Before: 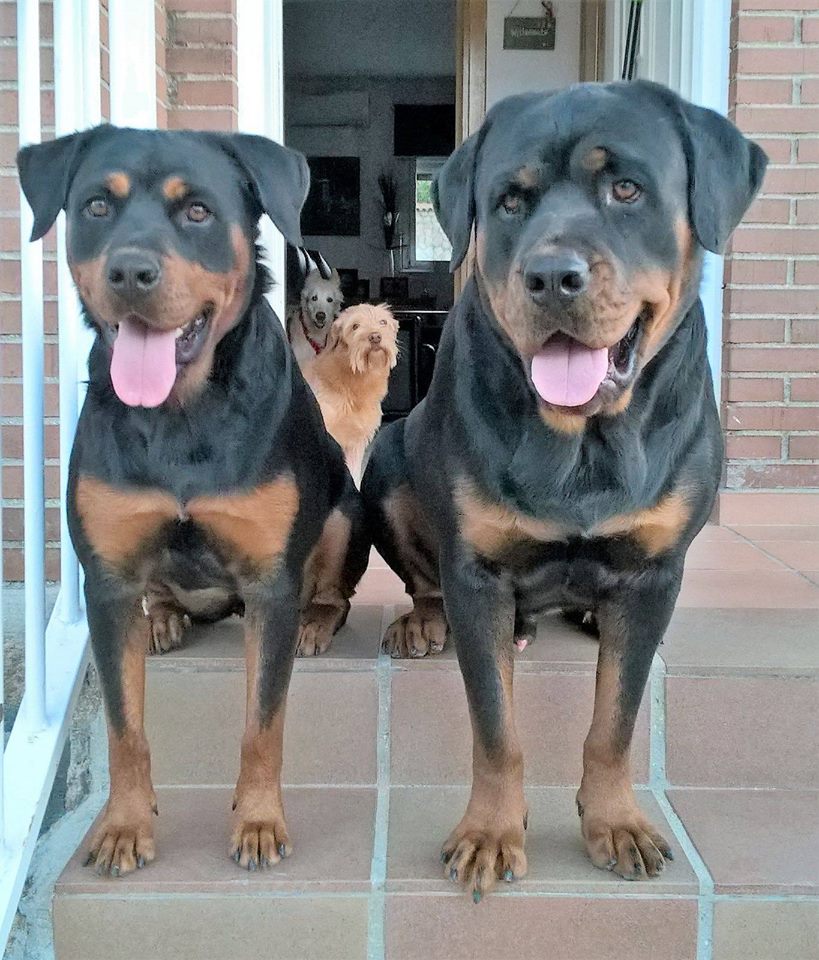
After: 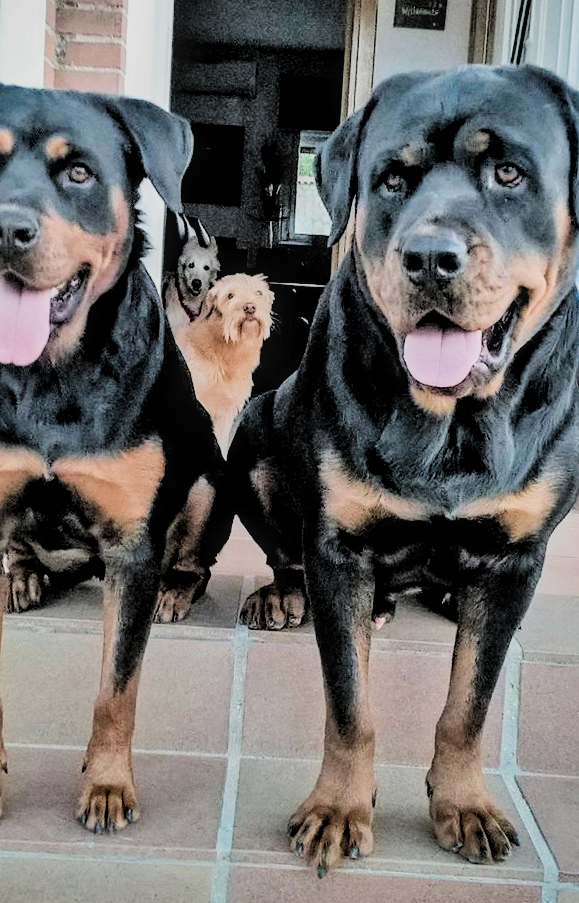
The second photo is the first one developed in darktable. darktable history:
levels: gray 59.35%, white 99.91%, levels [0, 0.499, 1]
filmic rgb: black relative exposure -4.25 EV, white relative exposure 5.16 EV, hardness 2.13, contrast 1.169, add noise in highlights 0.001, color science v3 (2019), use custom middle-gray values true, contrast in highlights soft
crop and rotate: angle -3.08°, left 14.166%, top 0.044%, right 10.719%, bottom 0.067%
tone equalizer: -8 EV -1.06 EV, -7 EV -1.02 EV, -6 EV -0.883 EV, -5 EV -0.577 EV, -3 EV 0.588 EV, -2 EV 0.864 EV, -1 EV 1 EV, +0 EV 1.07 EV, edges refinement/feathering 500, mask exposure compensation -1.57 EV, preserve details no
local contrast: on, module defaults
shadows and highlights: white point adjustment -3.51, highlights -63.62, soften with gaussian
